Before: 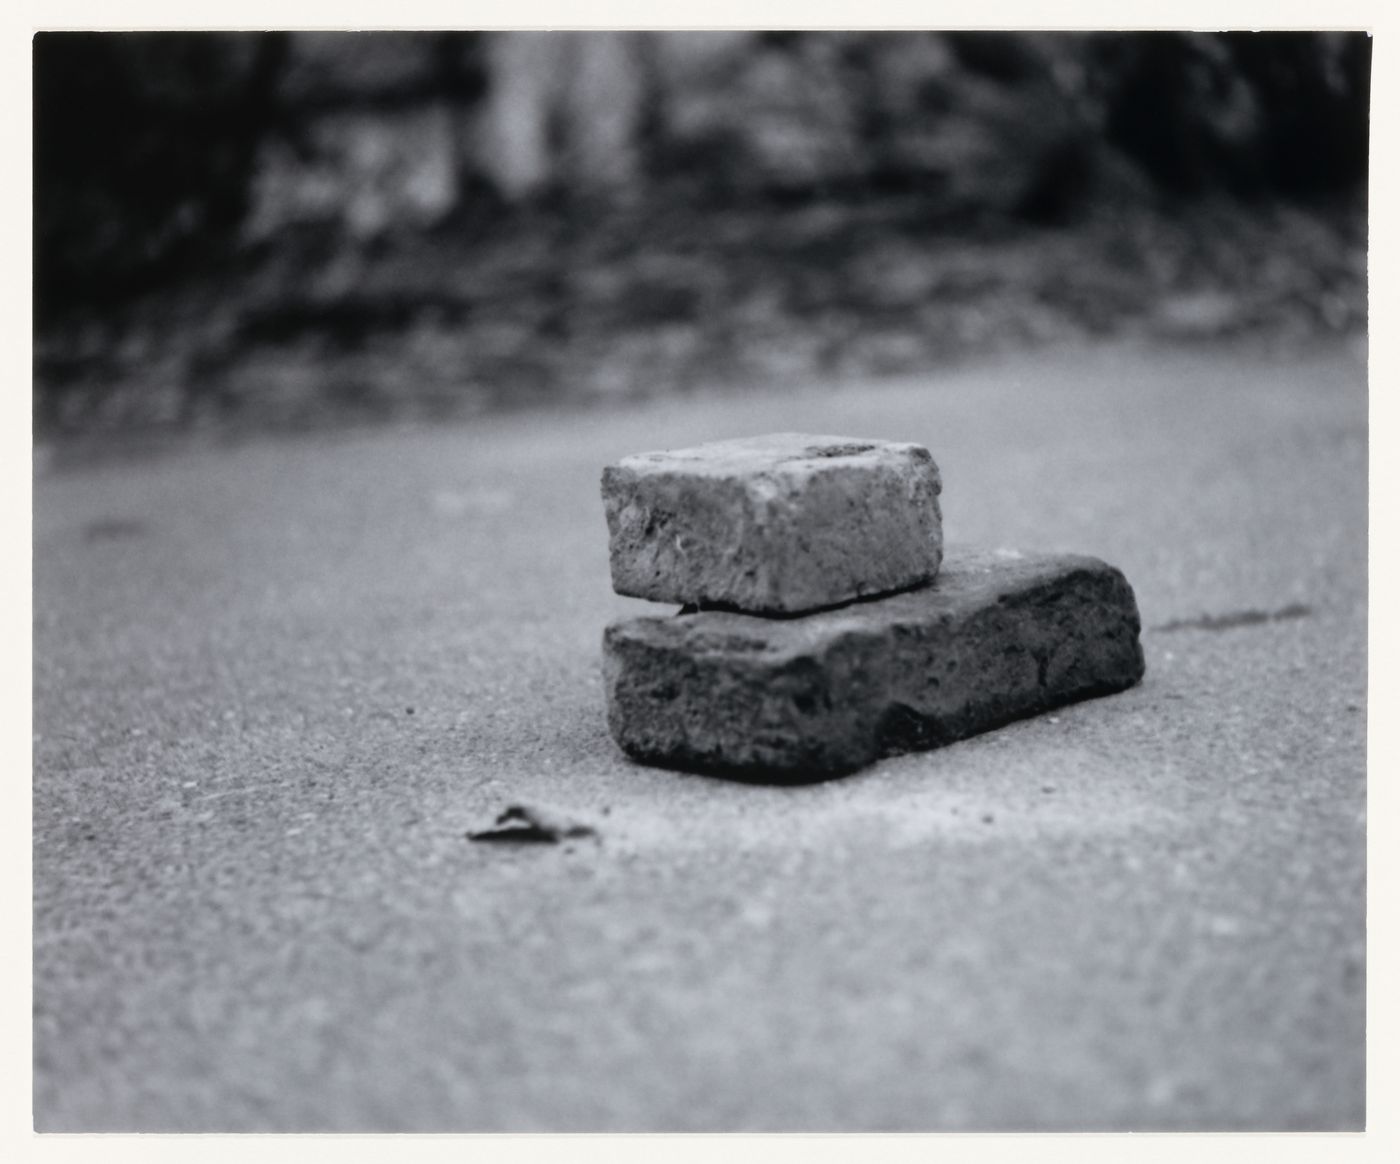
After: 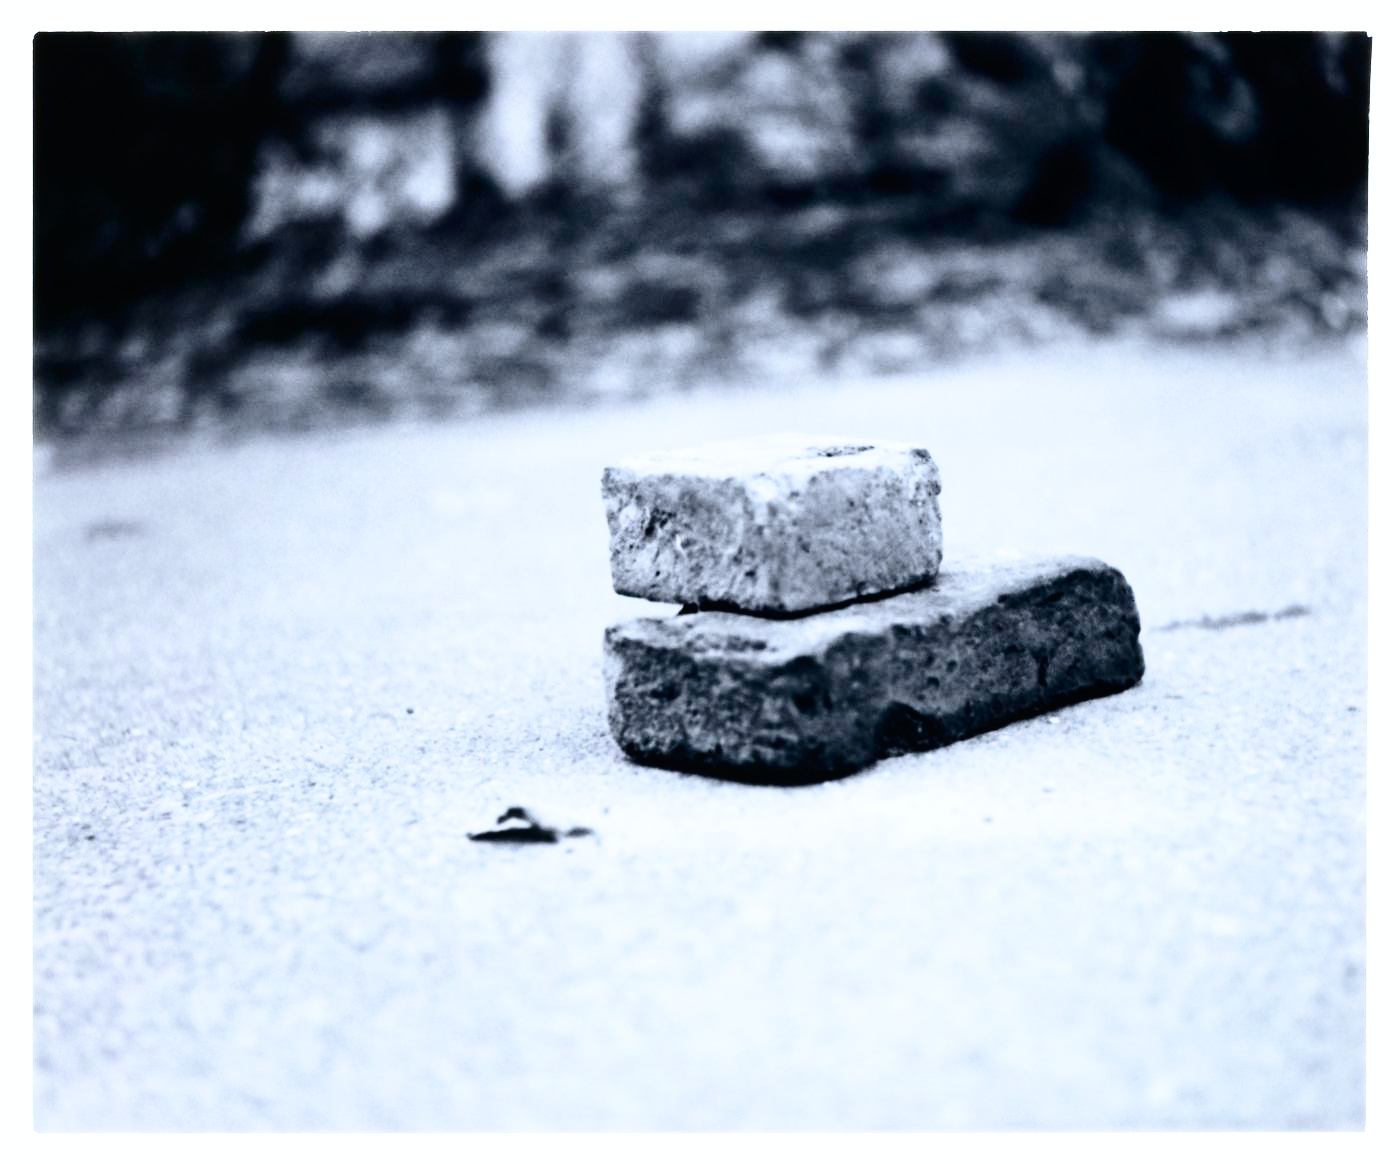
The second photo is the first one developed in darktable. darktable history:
contrast brightness saturation: contrast 0.278
base curve: curves: ch0 [(0, 0) (0.012, 0.01) (0.073, 0.168) (0.31, 0.711) (0.645, 0.957) (1, 1)], preserve colors none
color calibration: x 0.372, y 0.386, temperature 4284.89 K, saturation algorithm version 1 (2020)
